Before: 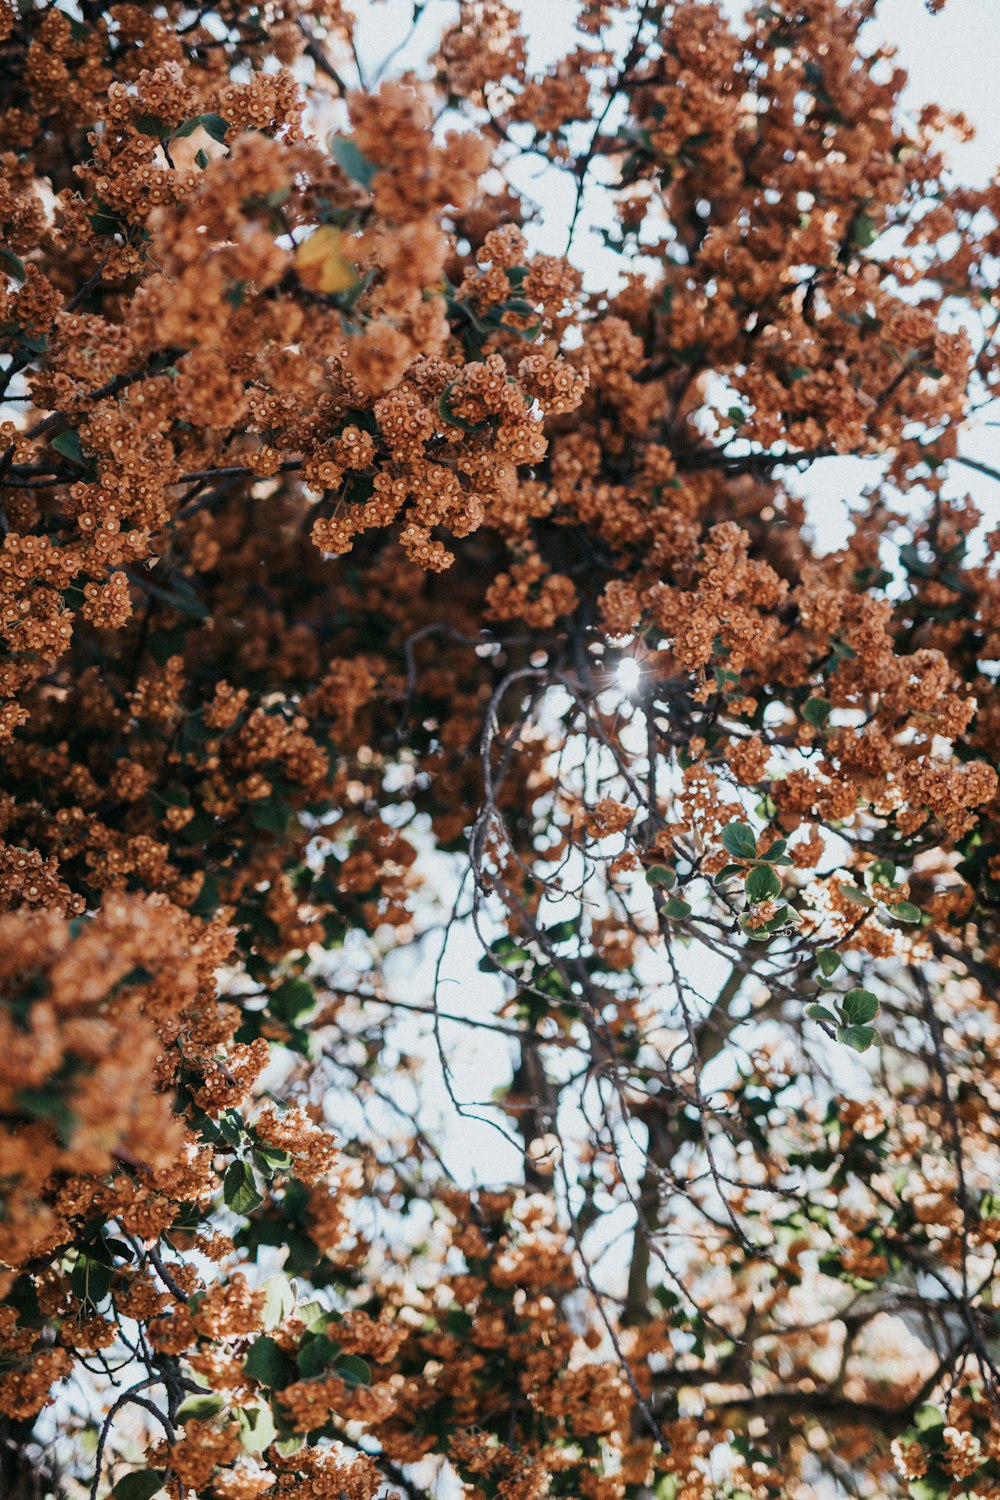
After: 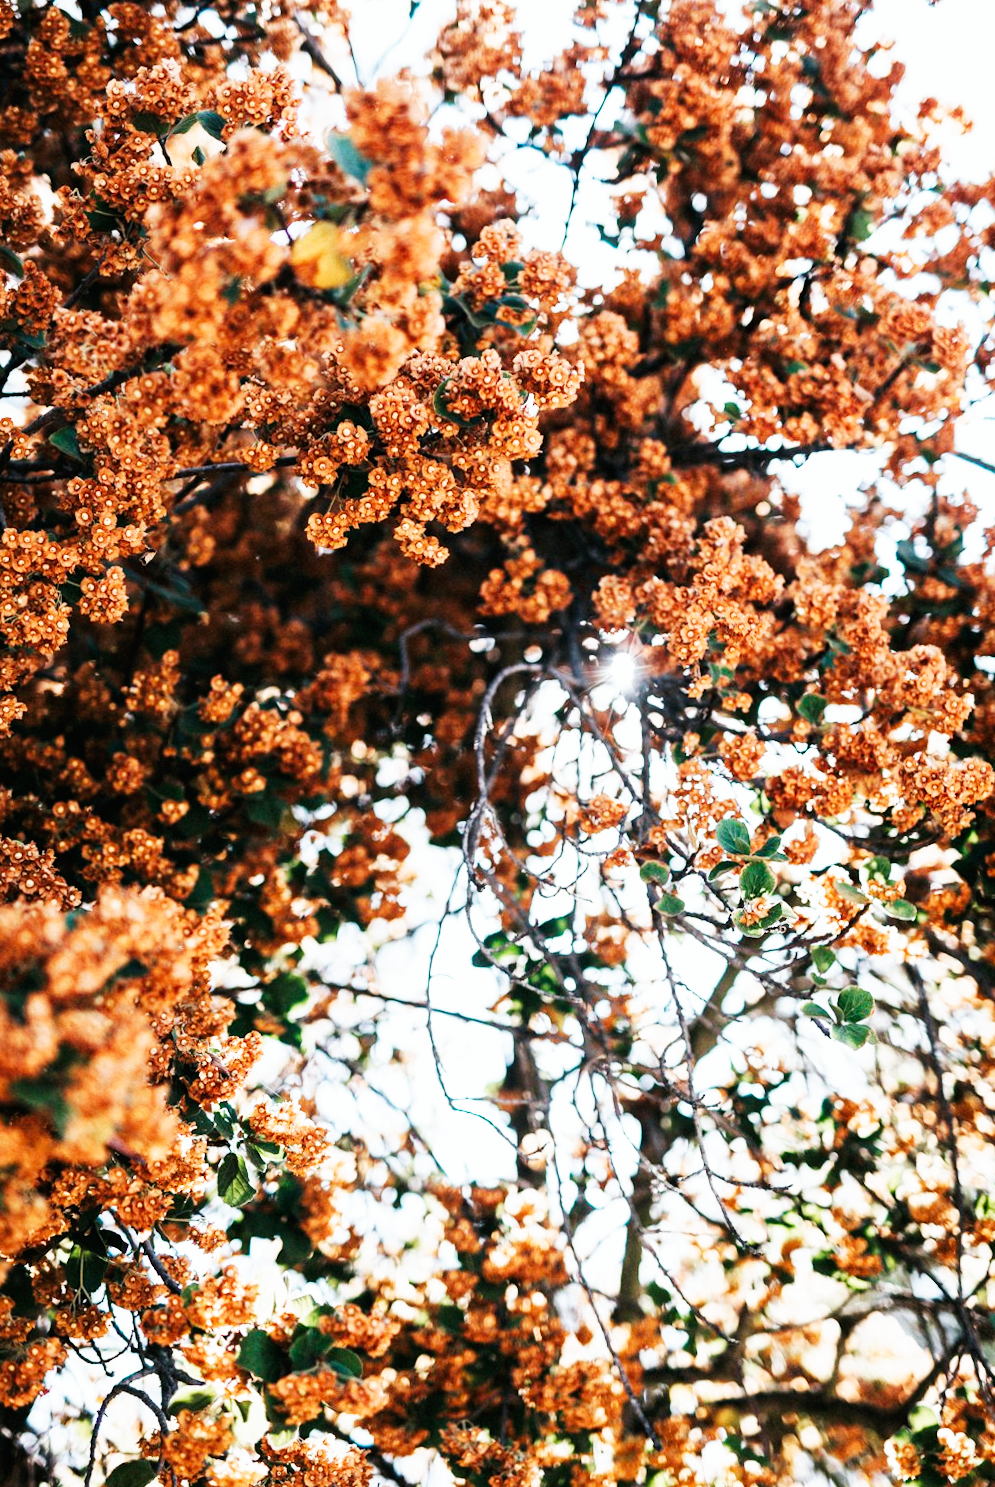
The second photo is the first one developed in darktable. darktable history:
base curve: curves: ch0 [(0, 0) (0.007, 0.004) (0.027, 0.03) (0.046, 0.07) (0.207, 0.54) (0.442, 0.872) (0.673, 0.972) (1, 1)], preserve colors none
rotate and perspective: rotation 0.192°, lens shift (horizontal) -0.015, crop left 0.005, crop right 0.996, crop top 0.006, crop bottom 0.99
